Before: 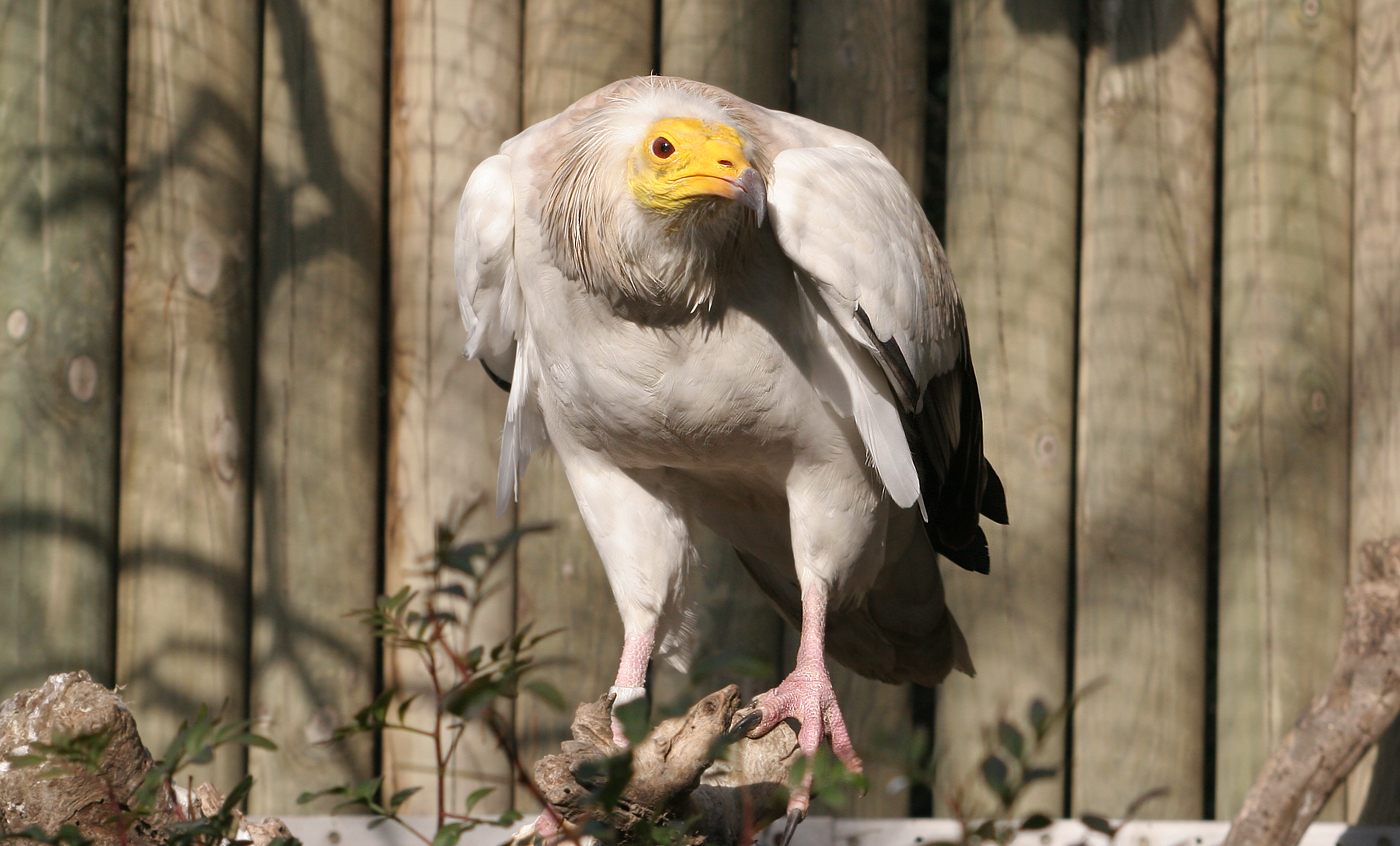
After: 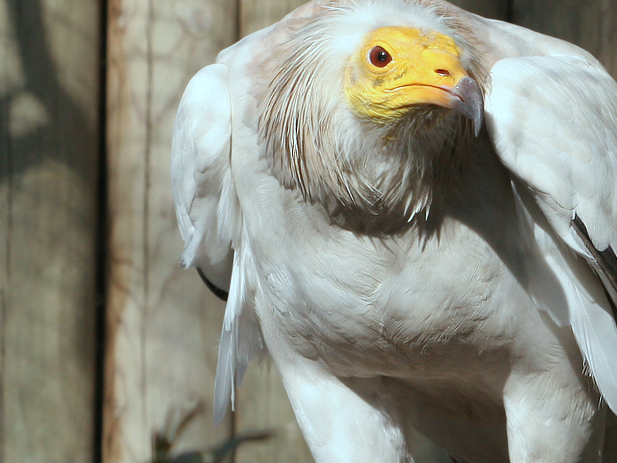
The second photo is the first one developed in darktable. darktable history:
color correction: highlights a* -10.04, highlights b* -10.37
crop: left 20.248%, top 10.86%, right 35.675%, bottom 34.321%
